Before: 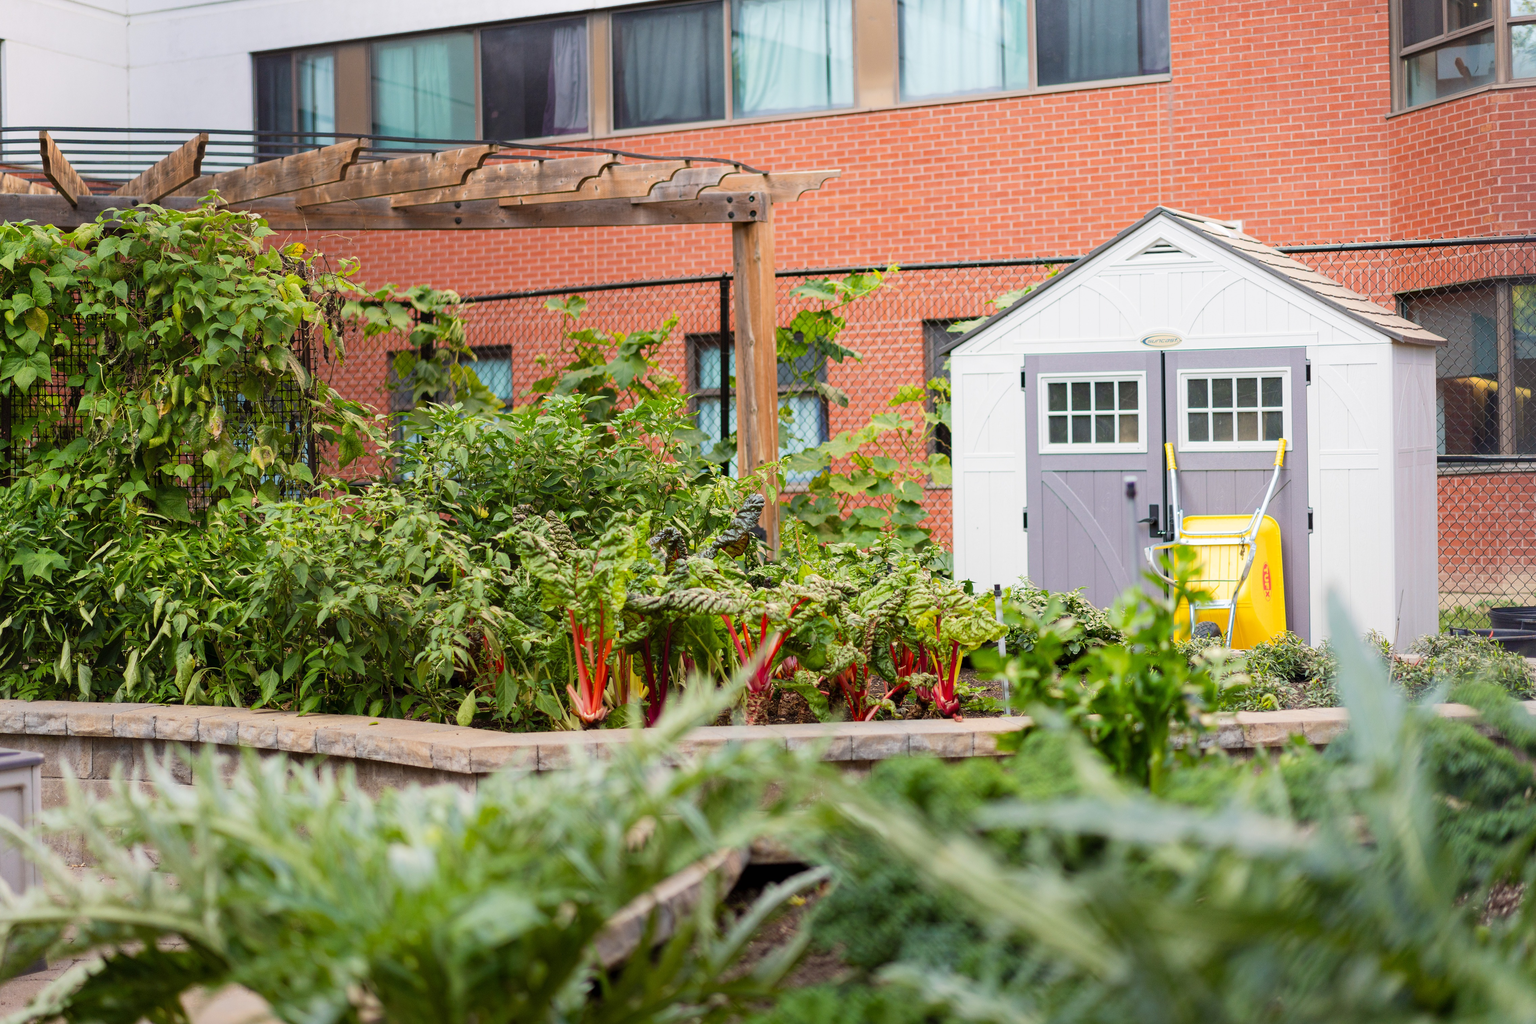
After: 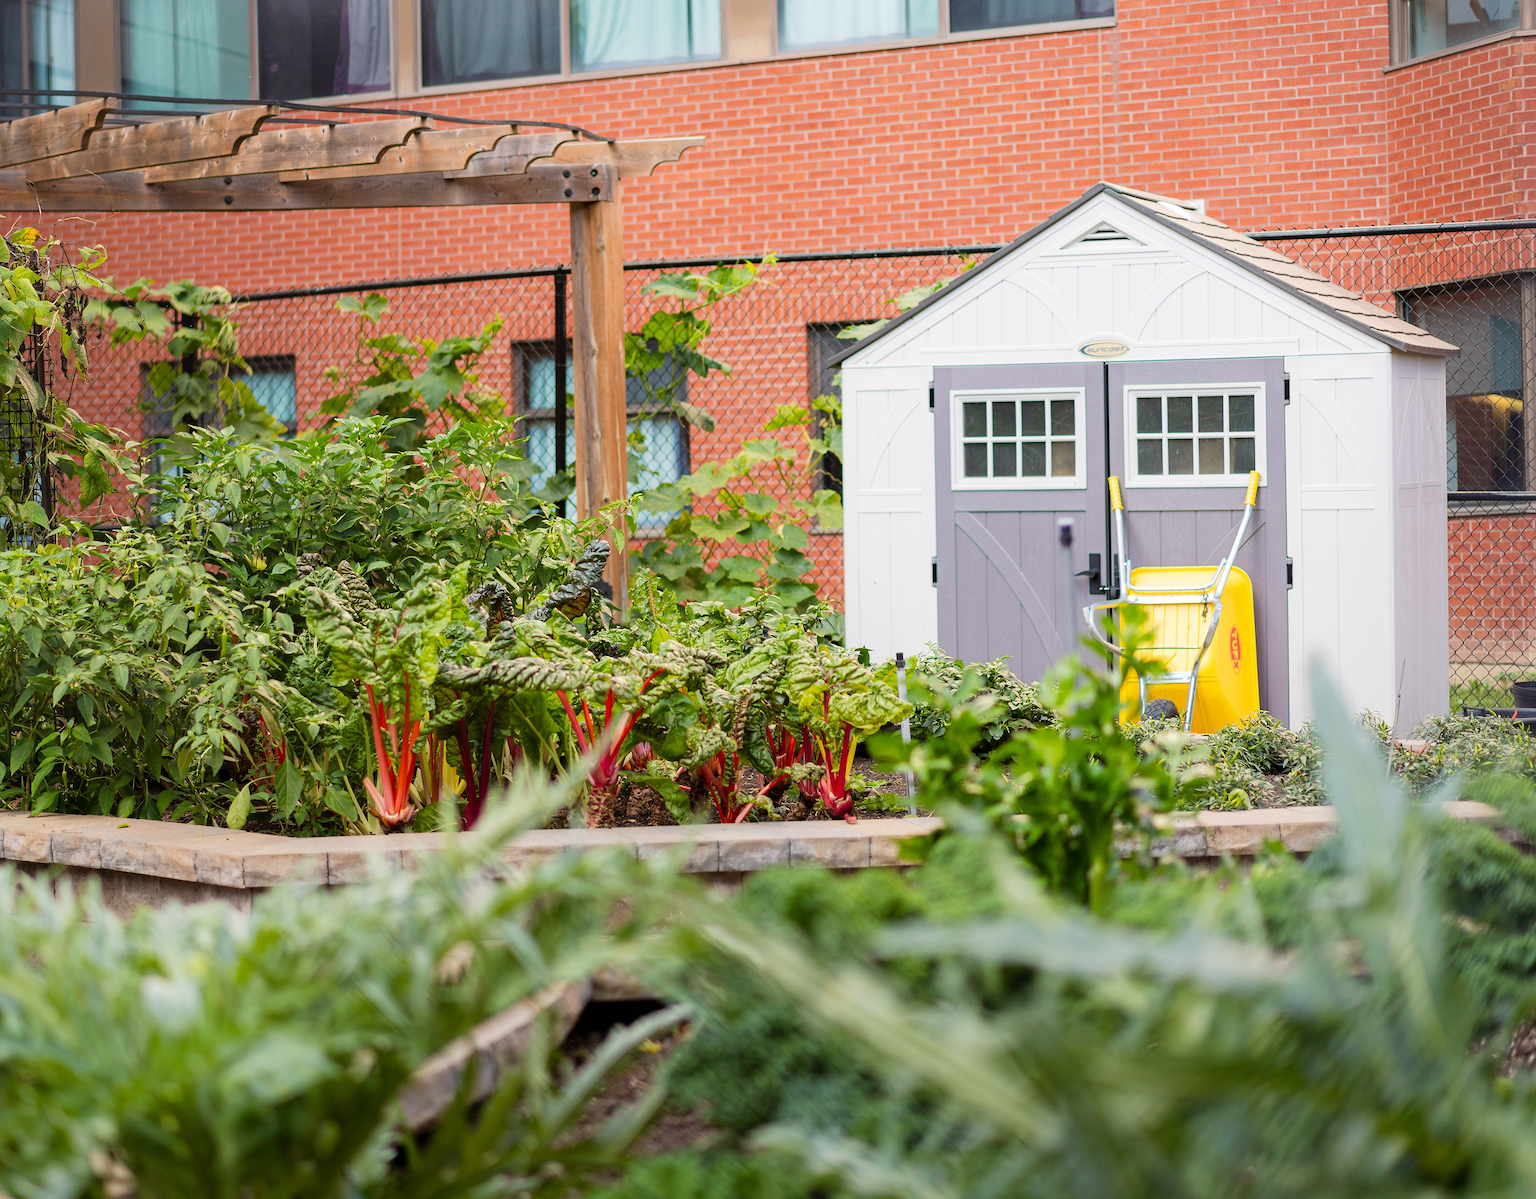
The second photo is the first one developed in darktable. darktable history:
sharpen: radius 1.01, threshold 0.97
crop and rotate: left 17.905%, top 5.906%, right 1.767%
